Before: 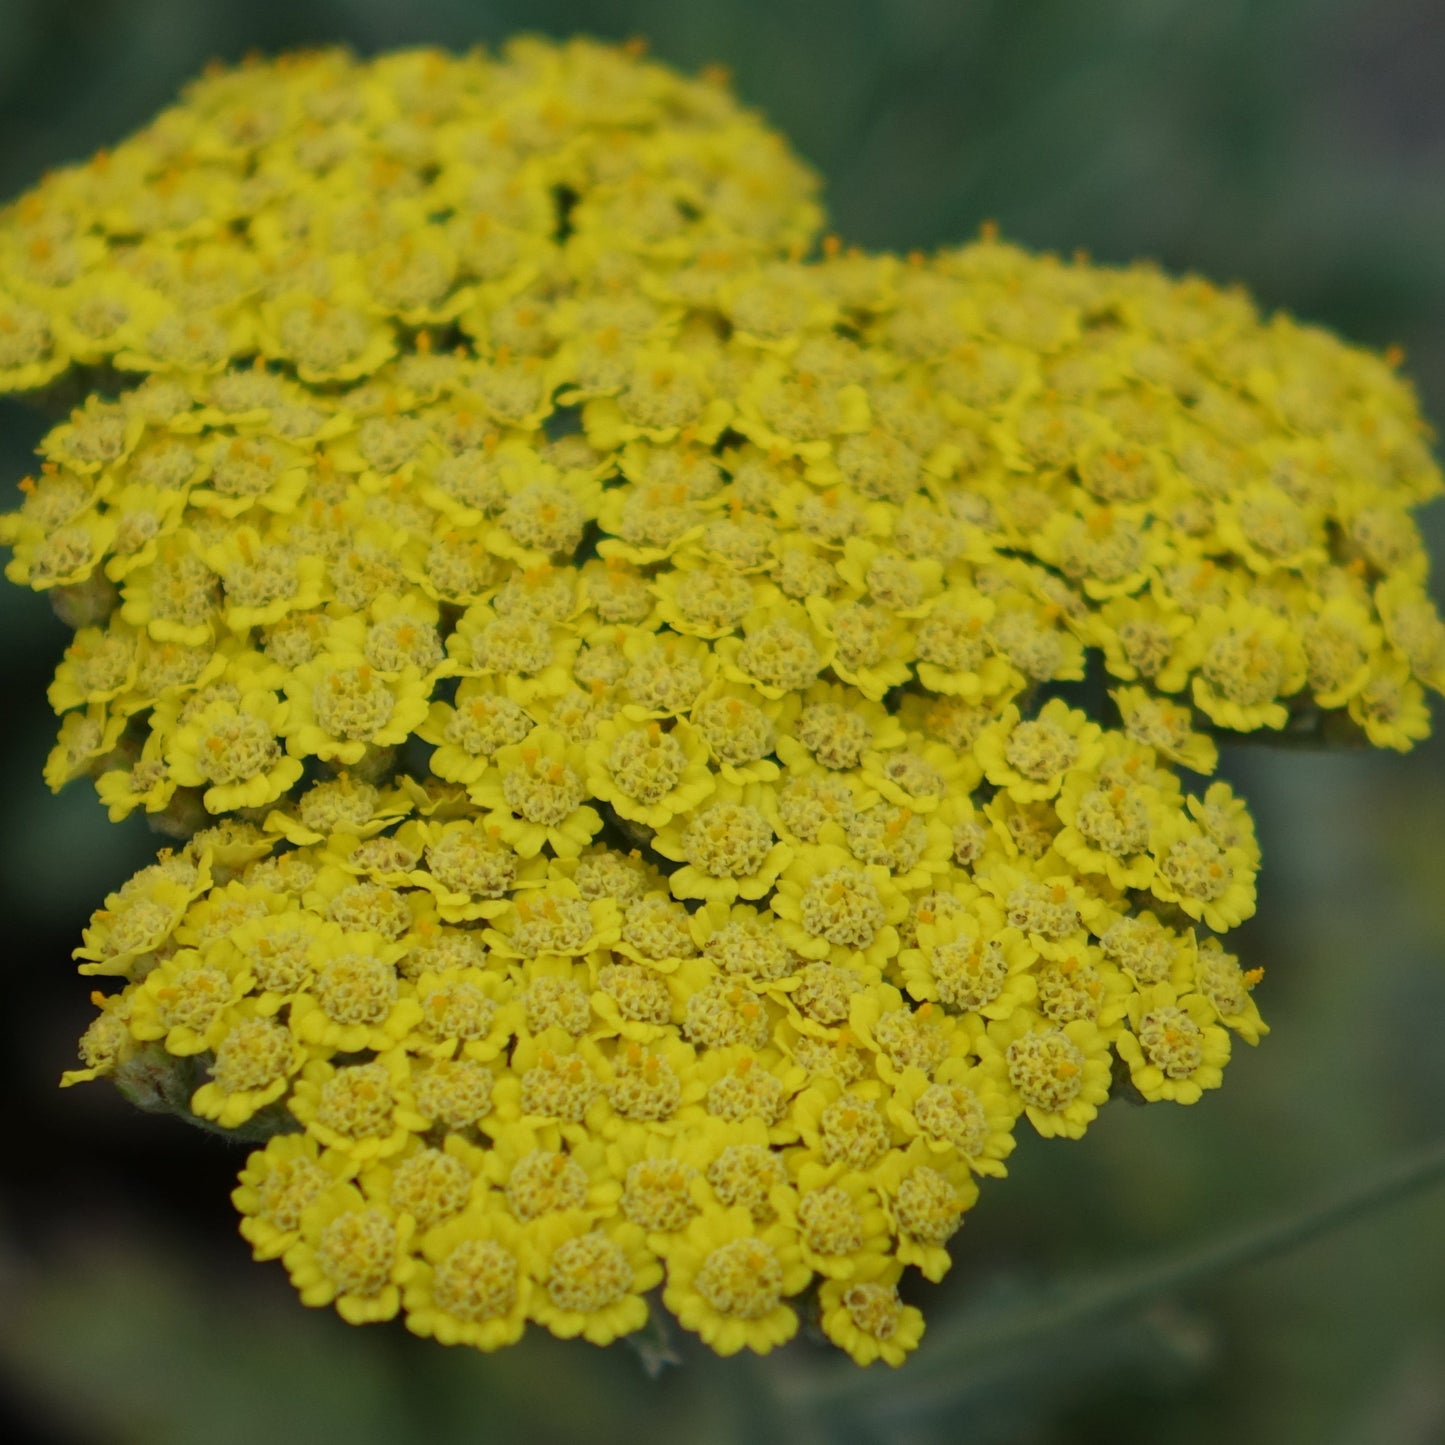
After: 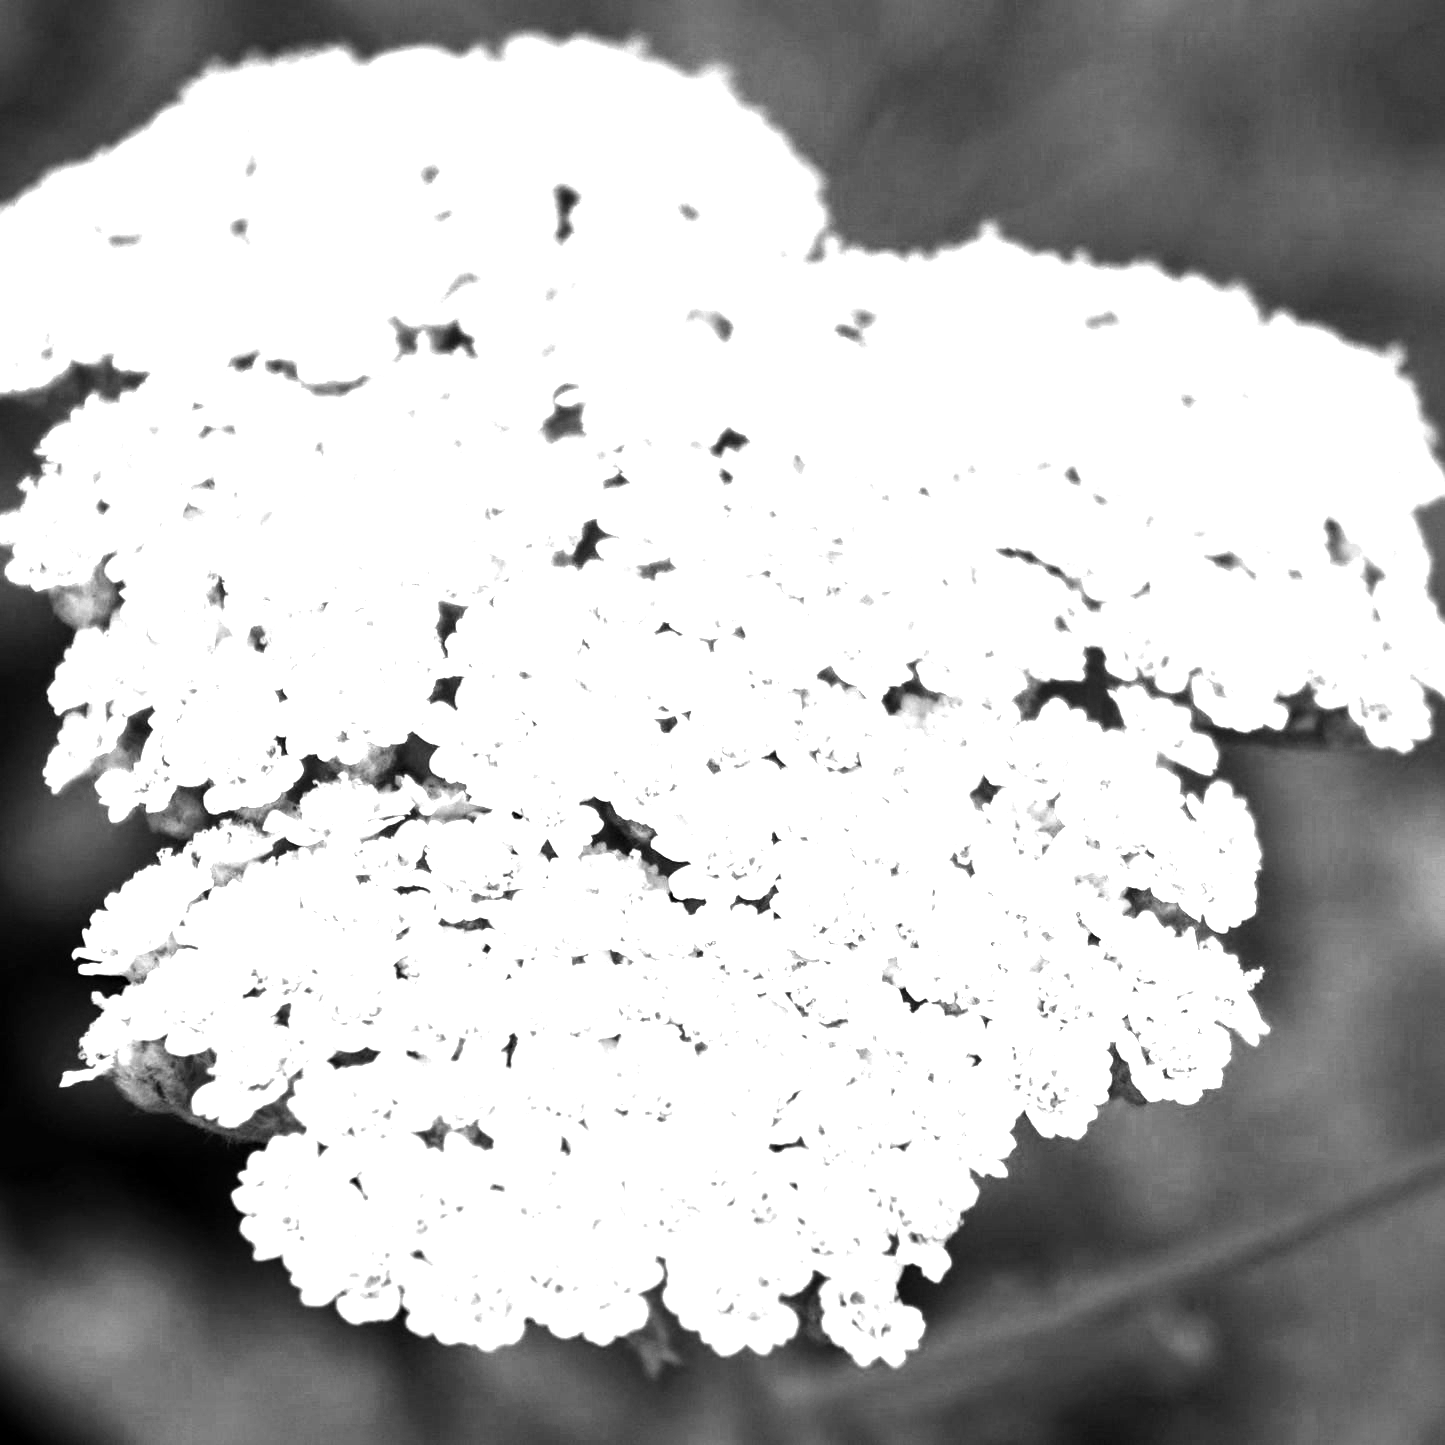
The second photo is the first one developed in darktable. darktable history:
local contrast: detail 130%
color balance rgb: linear chroma grading › global chroma 15%, perceptual saturation grading › global saturation 30%
color zones: curves: ch0 [(0, 0.554) (0.146, 0.662) (0.293, 0.86) (0.503, 0.774) (0.637, 0.106) (0.74, 0.072) (0.866, 0.488) (0.998, 0.569)]; ch1 [(0, 0) (0.143, 0) (0.286, 0) (0.429, 0) (0.571, 0) (0.714, 0) (0.857, 0)]
